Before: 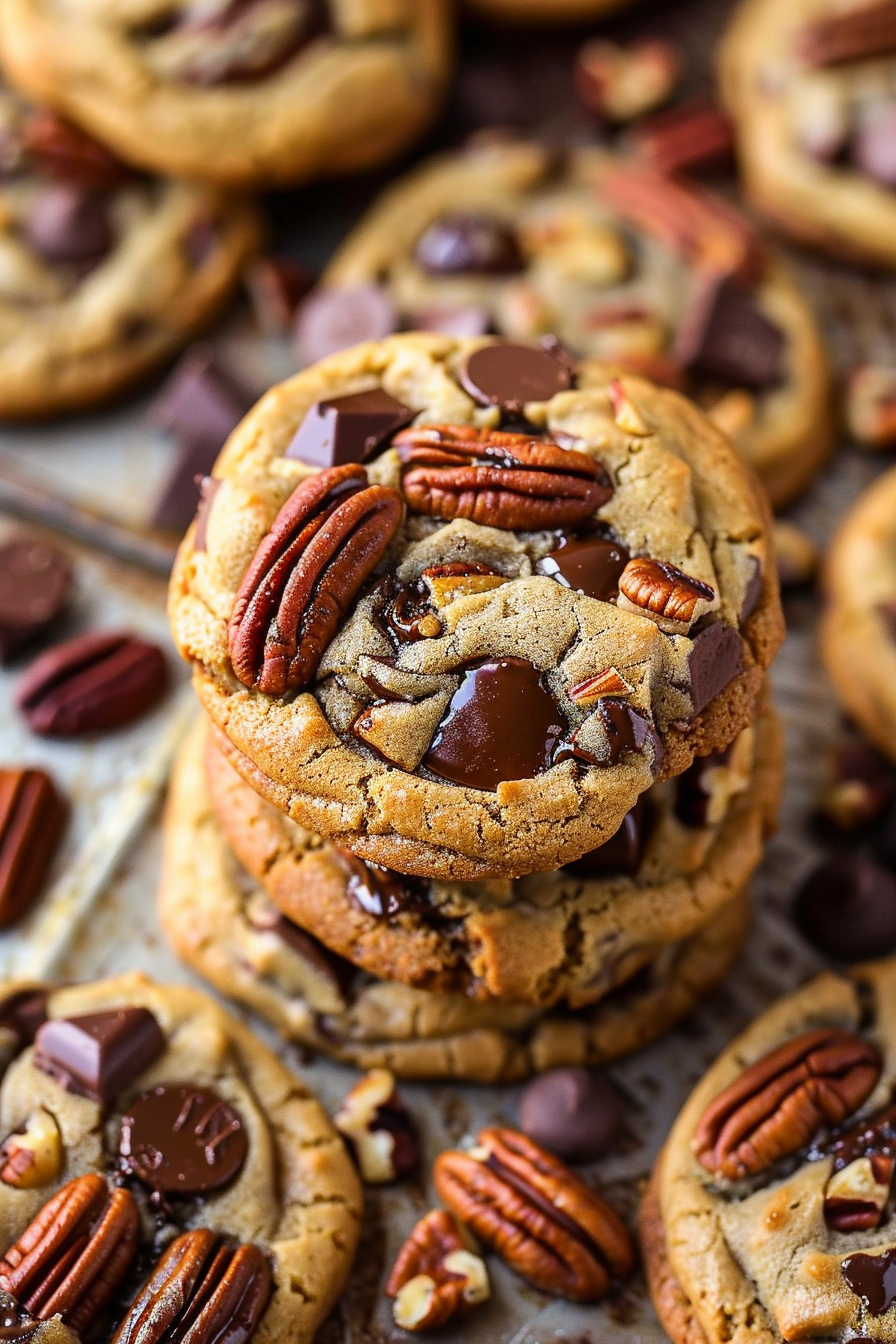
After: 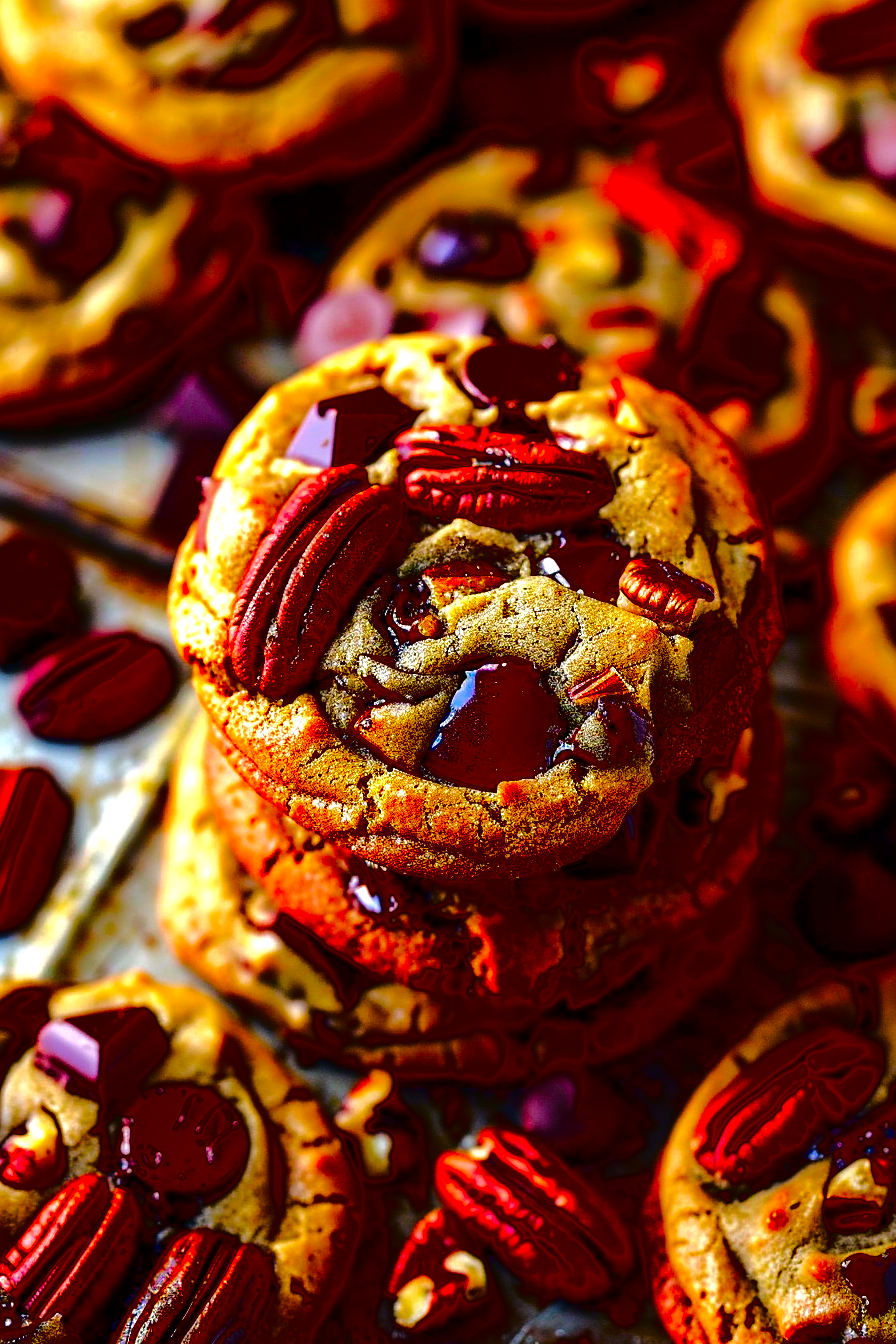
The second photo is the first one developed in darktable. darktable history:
tone curve: curves: ch0 [(0, 0) (0.003, 0.019) (0.011, 0.019) (0.025, 0.023) (0.044, 0.032) (0.069, 0.046) (0.1, 0.073) (0.136, 0.129) (0.177, 0.207) (0.224, 0.295) (0.277, 0.394) (0.335, 0.48) (0.399, 0.524) (0.468, 0.575) (0.543, 0.628) (0.623, 0.684) (0.709, 0.739) (0.801, 0.808) (0.898, 0.9) (1, 1)], color space Lab, linked channels, preserve colors none
contrast brightness saturation: brightness -0.981, saturation 0.998
tone equalizer: -8 EV -0.452 EV, -7 EV -0.423 EV, -6 EV -0.335 EV, -5 EV -0.242 EV, -3 EV 0.229 EV, -2 EV 0.311 EV, -1 EV 0.393 EV, +0 EV 0.409 EV
color balance rgb: power › chroma 0.499%, power › hue 214.85°, perceptual saturation grading › global saturation -0.217%
